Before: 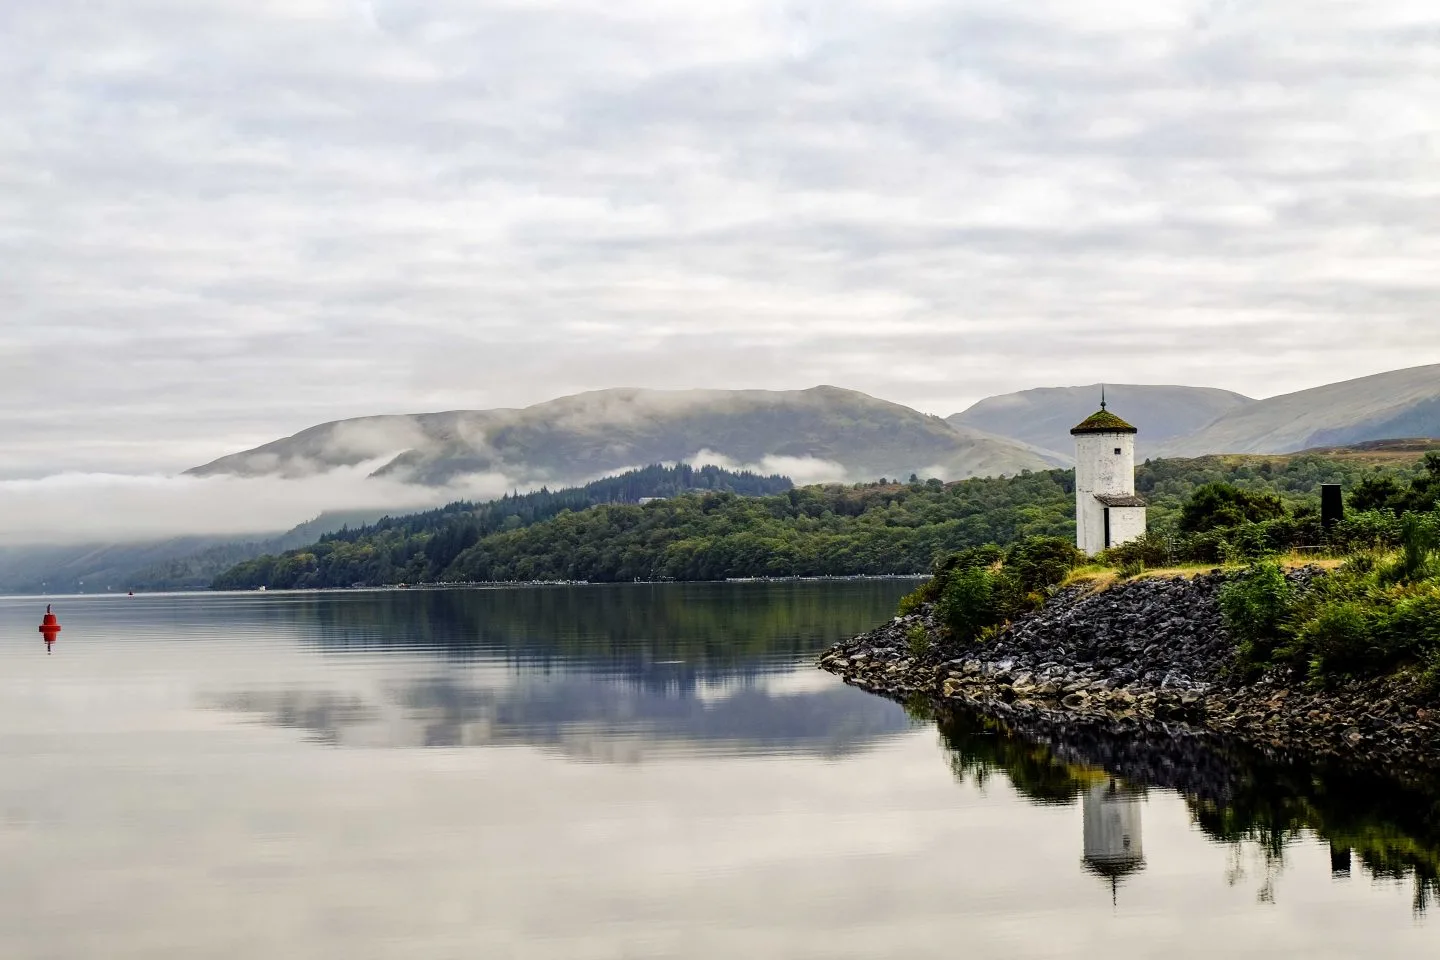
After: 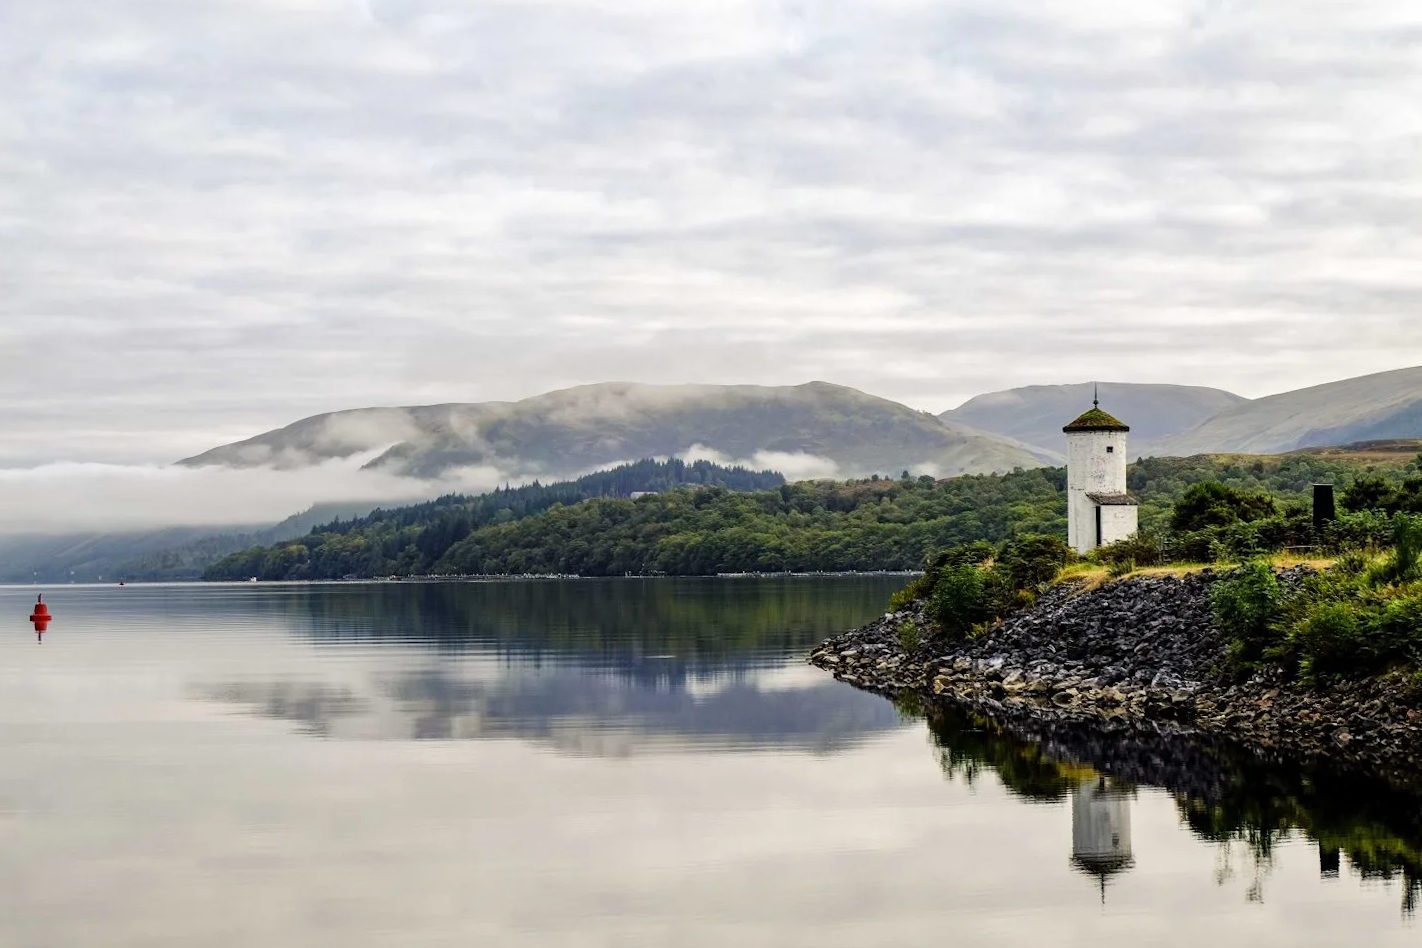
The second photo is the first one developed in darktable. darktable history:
crop and rotate: angle -0.476°
